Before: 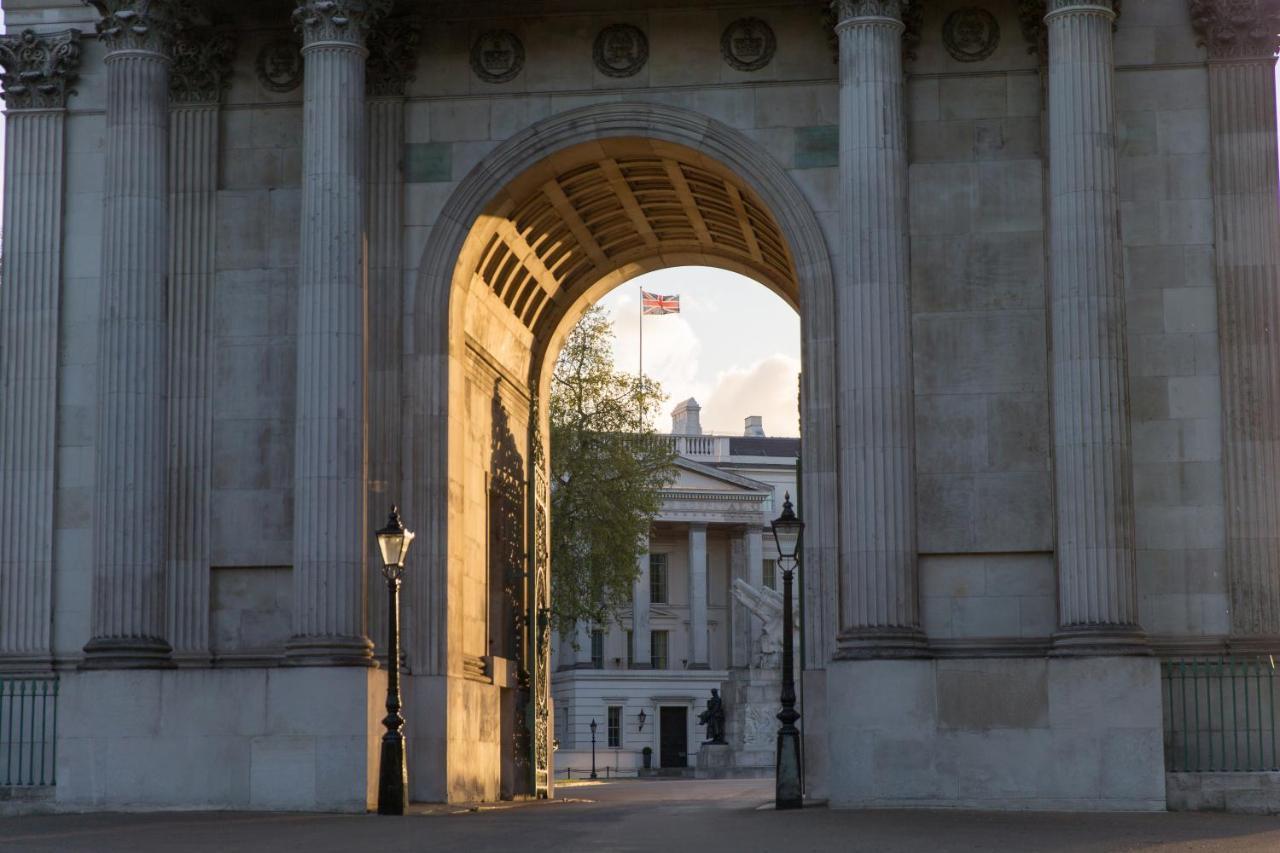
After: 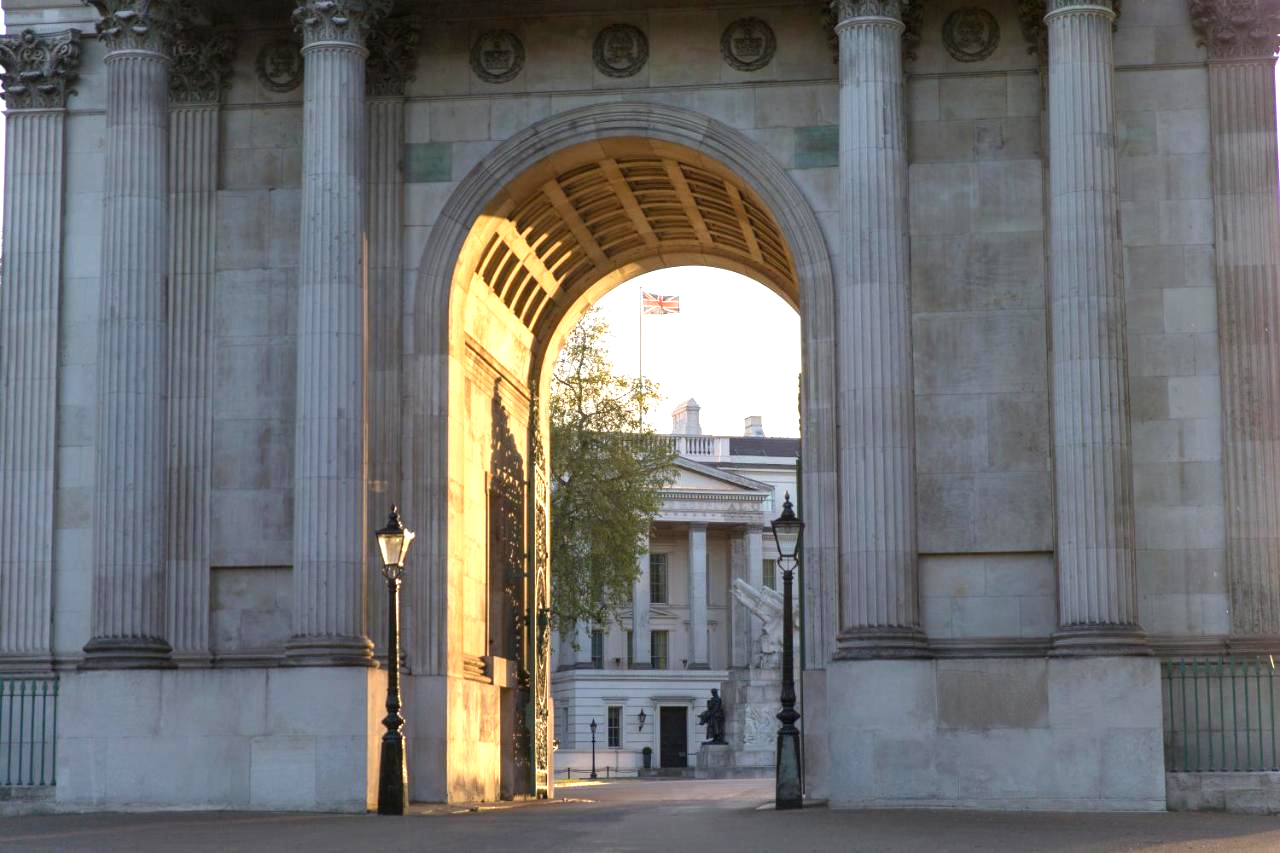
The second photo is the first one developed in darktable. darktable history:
exposure: black level correction 0, exposure 0.951 EV, compensate highlight preservation false
